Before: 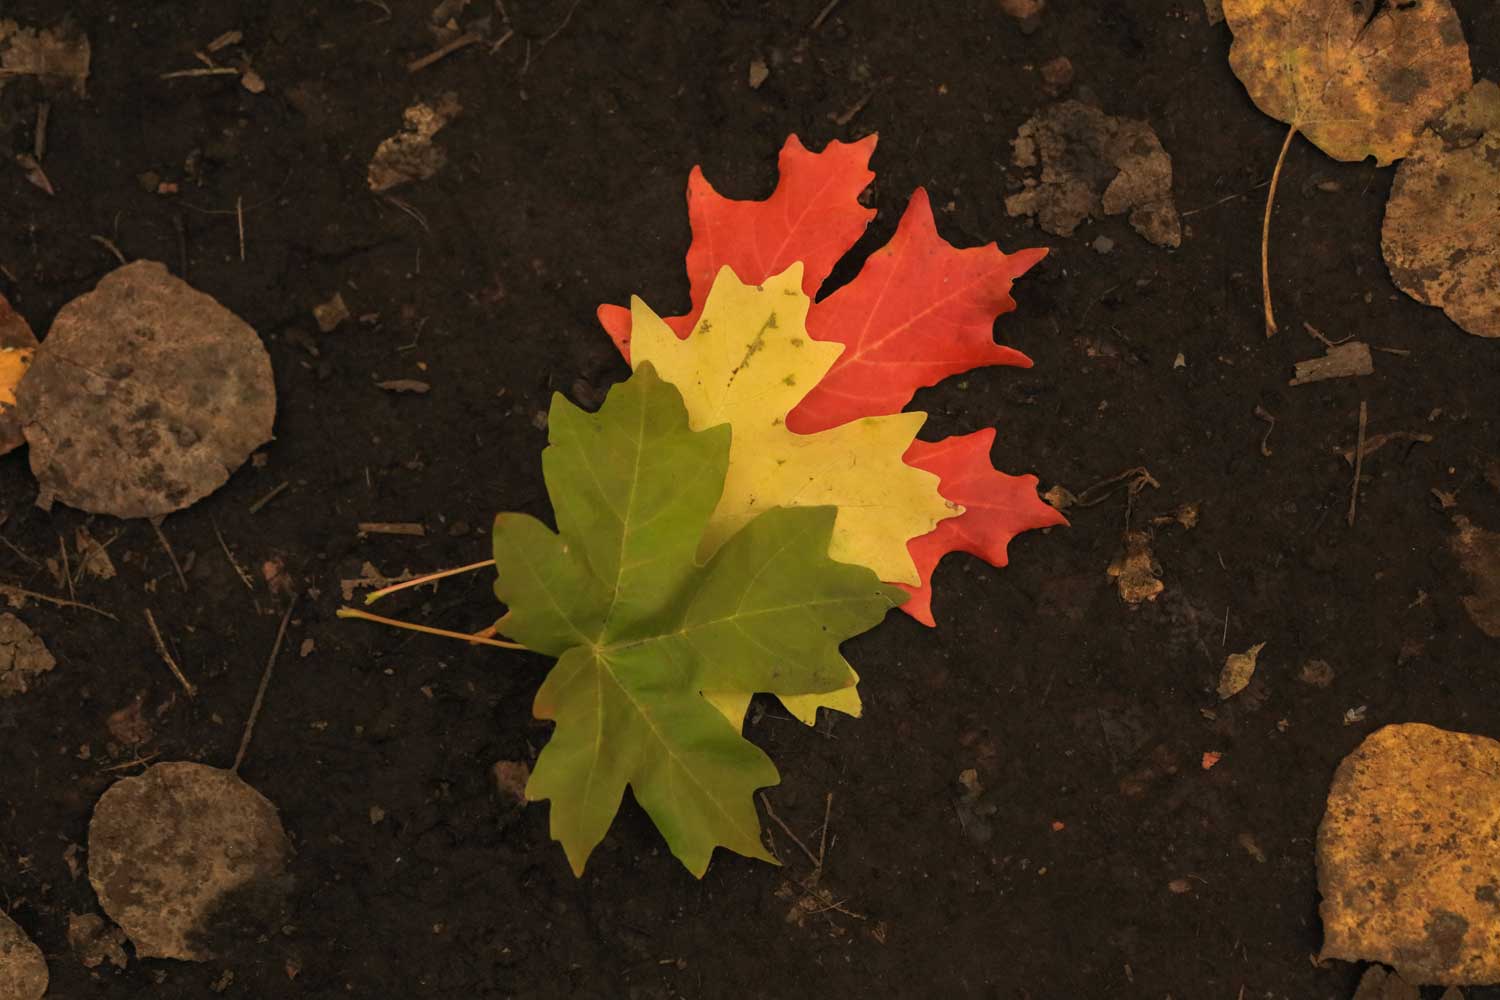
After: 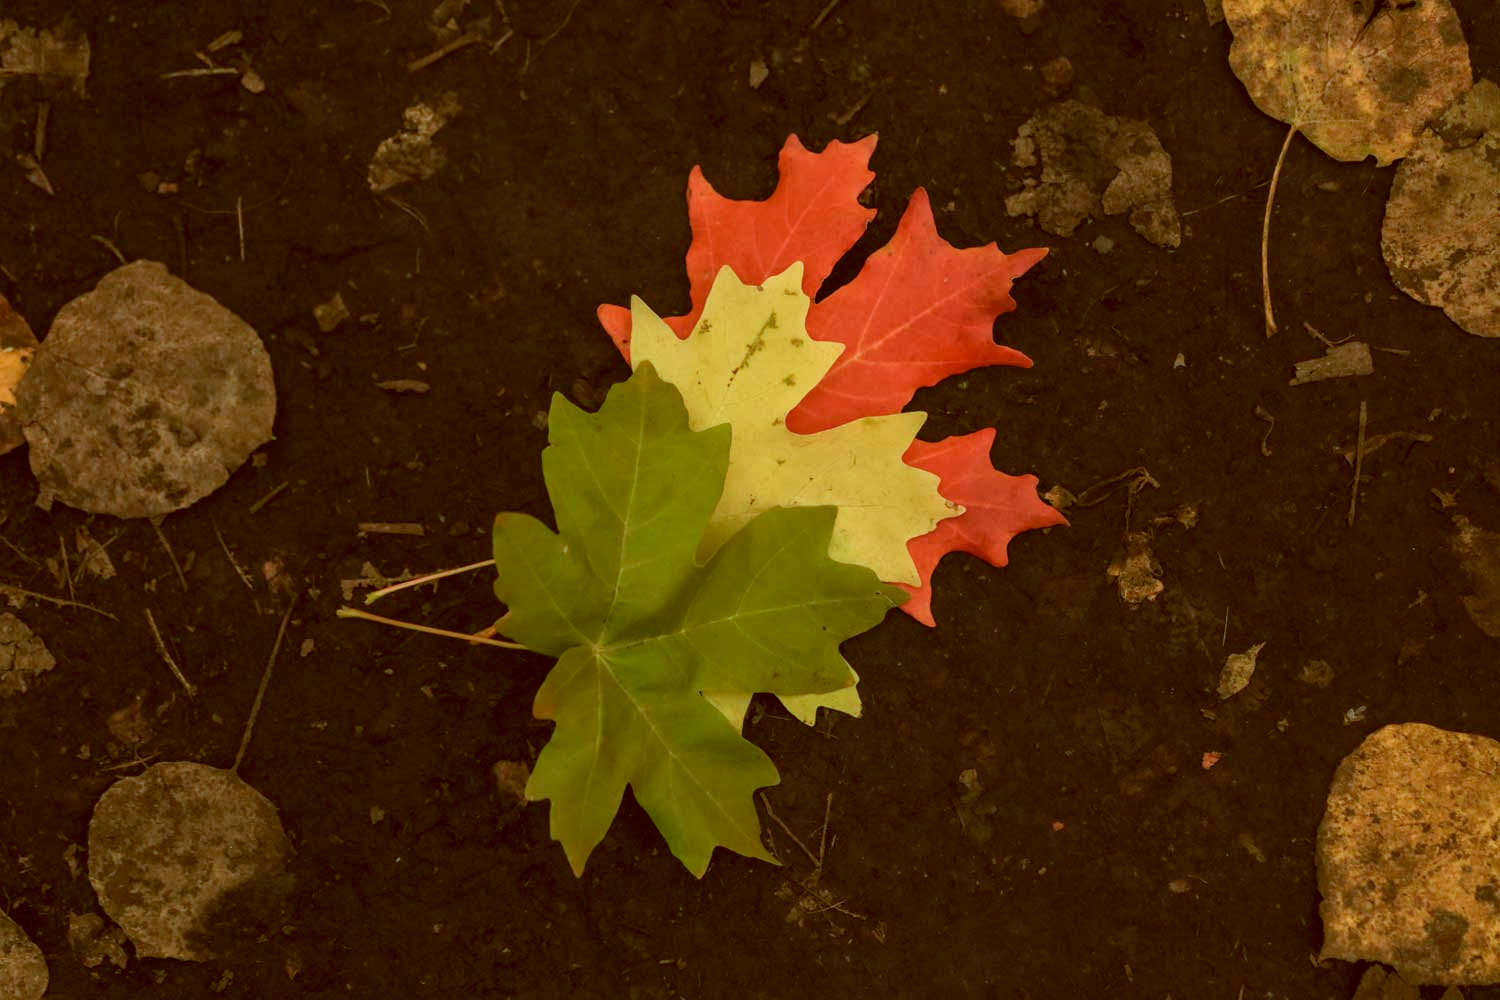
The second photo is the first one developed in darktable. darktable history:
local contrast: highlights 100%, shadows 100%, detail 119%, midtone range 0.2
color correction: highlights a* -15.03, highlights b* -16.1, shadows a* 10.16, shadows b* 28.96
